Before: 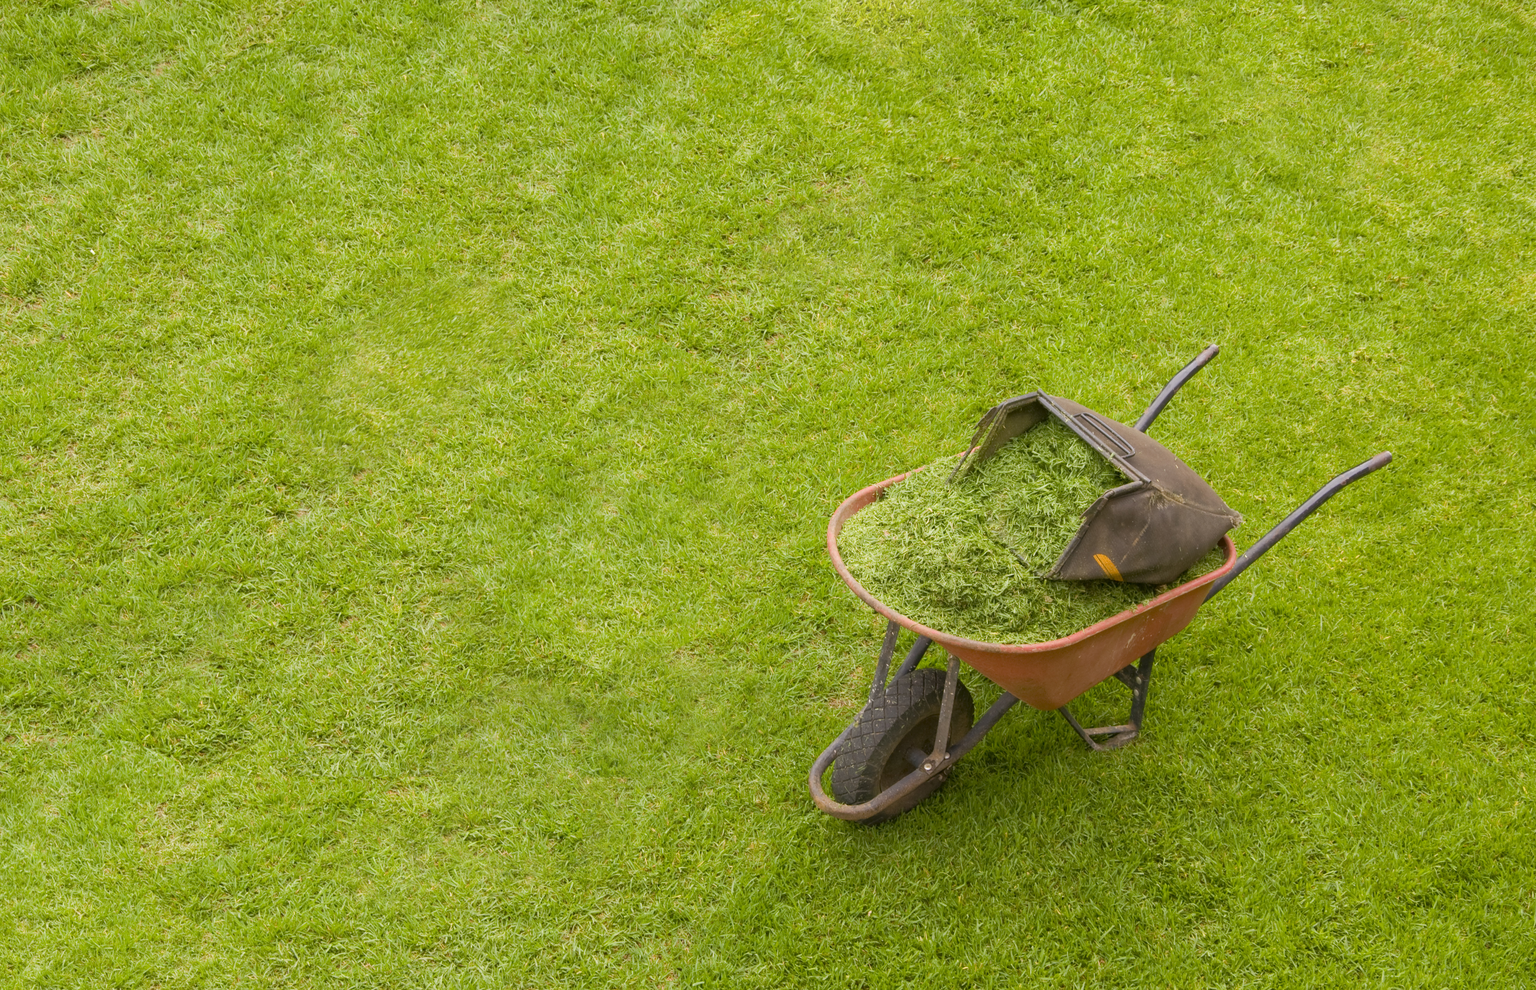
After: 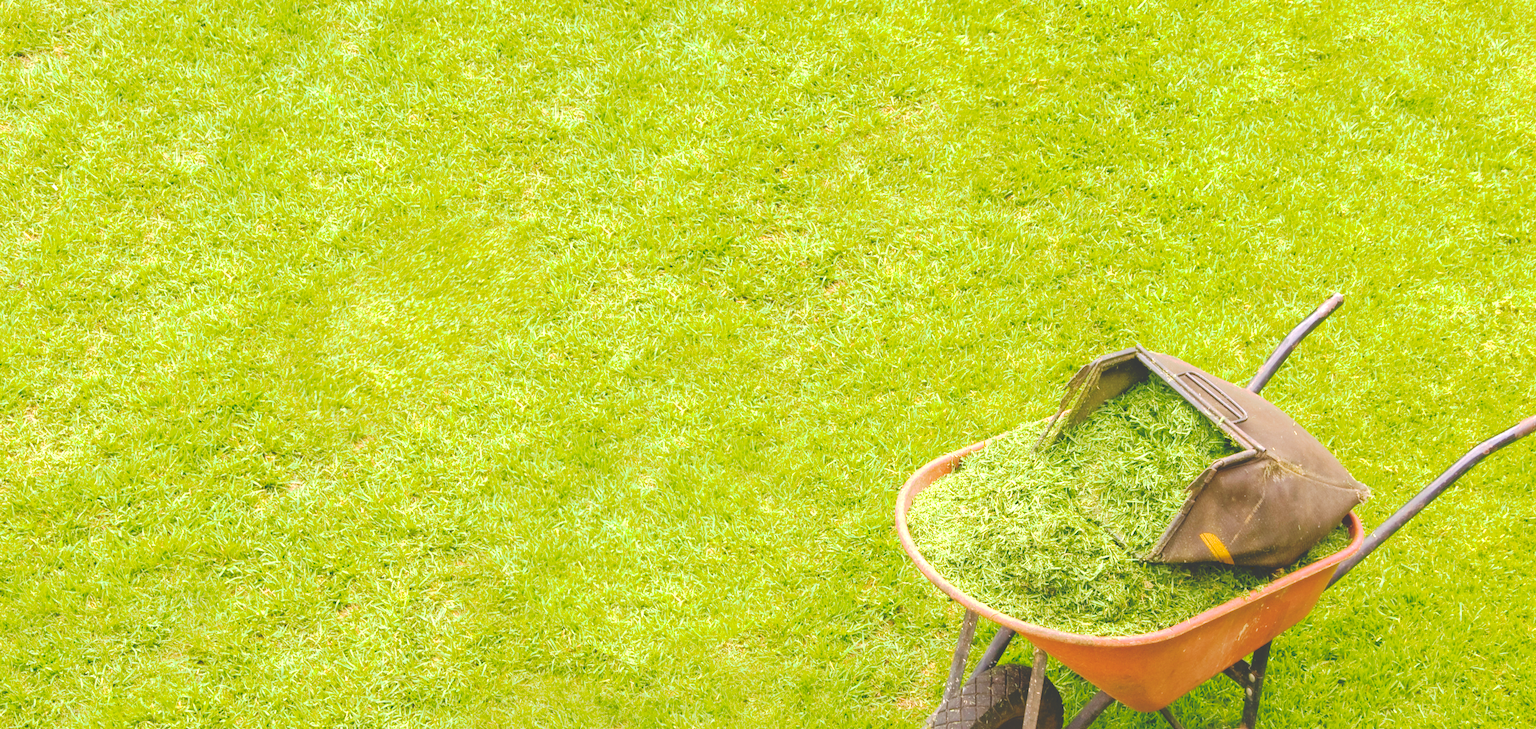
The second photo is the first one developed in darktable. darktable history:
crop: left 2.927%, top 8.968%, right 9.667%, bottom 26.671%
exposure: black level correction 0.001, exposure 0.499 EV, compensate highlight preservation false
color balance rgb: power › hue 60.66°, perceptual saturation grading › global saturation 9.873%, perceptual brilliance grading › global brilliance 11.205%
velvia: strength 24.95%
tone curve: curves: ch0 [(0, 0) (0.003, 0.232) (0.011, 0.232) (0.025, 0.232) (0.044, 0.233) (0.069, 0.234) (0.1, 0.237) (0.136, 0.247) (0.177, 0.258) (0.224, 0.283) (0.277, 0.332) (0.335, 0.401) (0.399, 0.483) (0.468, 0.56) (0.543, 0.637) (0.623, 0.706) (0.709, 0.764) (0.801, 0.816) (0.898, 0.859) (1, 1)], preserve colors none
